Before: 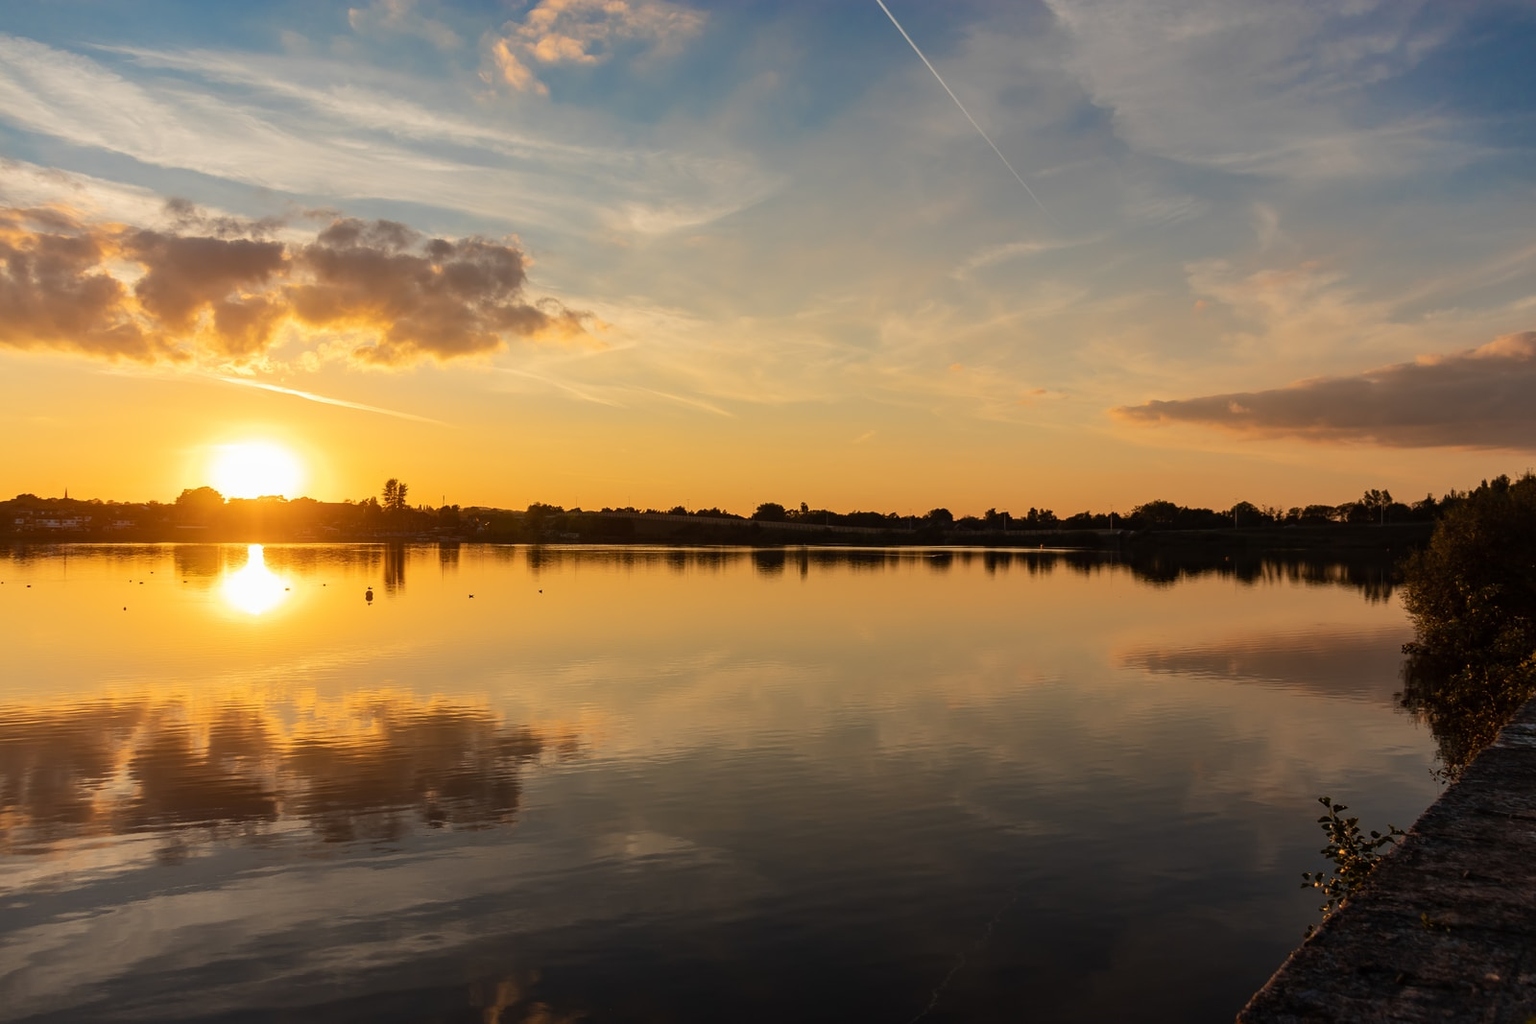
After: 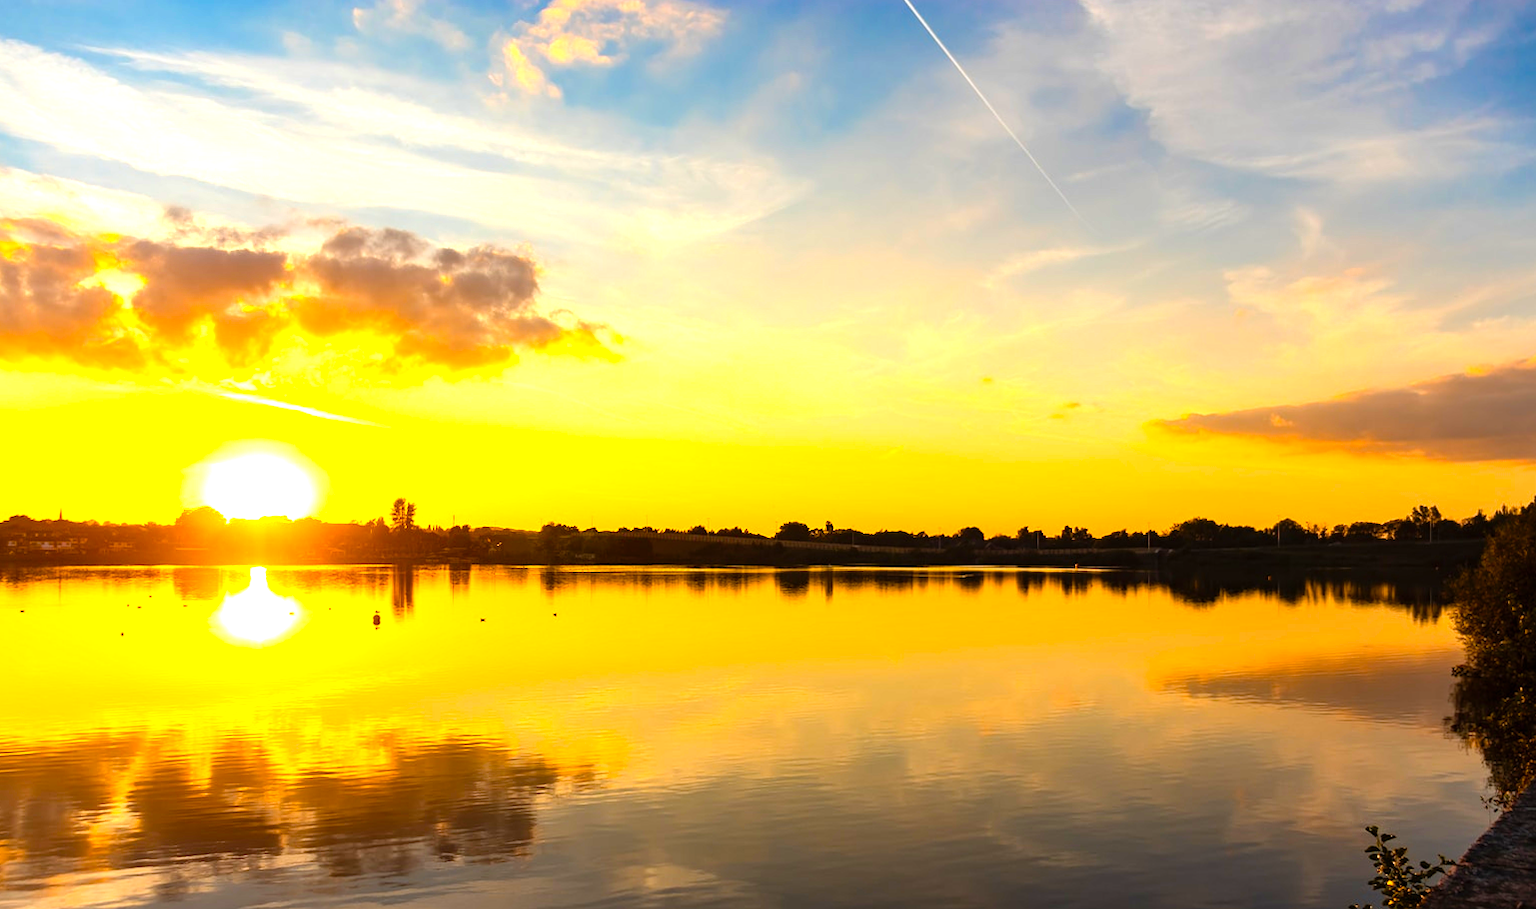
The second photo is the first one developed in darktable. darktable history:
crop and rotate: angle 0.2°, left 0.275%, right 3.127%, bottom 14.18%
color balance rgb: perceptual saturation grading › global saturation 40%, global vibrance 15%
levels: levels [0, 0.352, 0.703]
